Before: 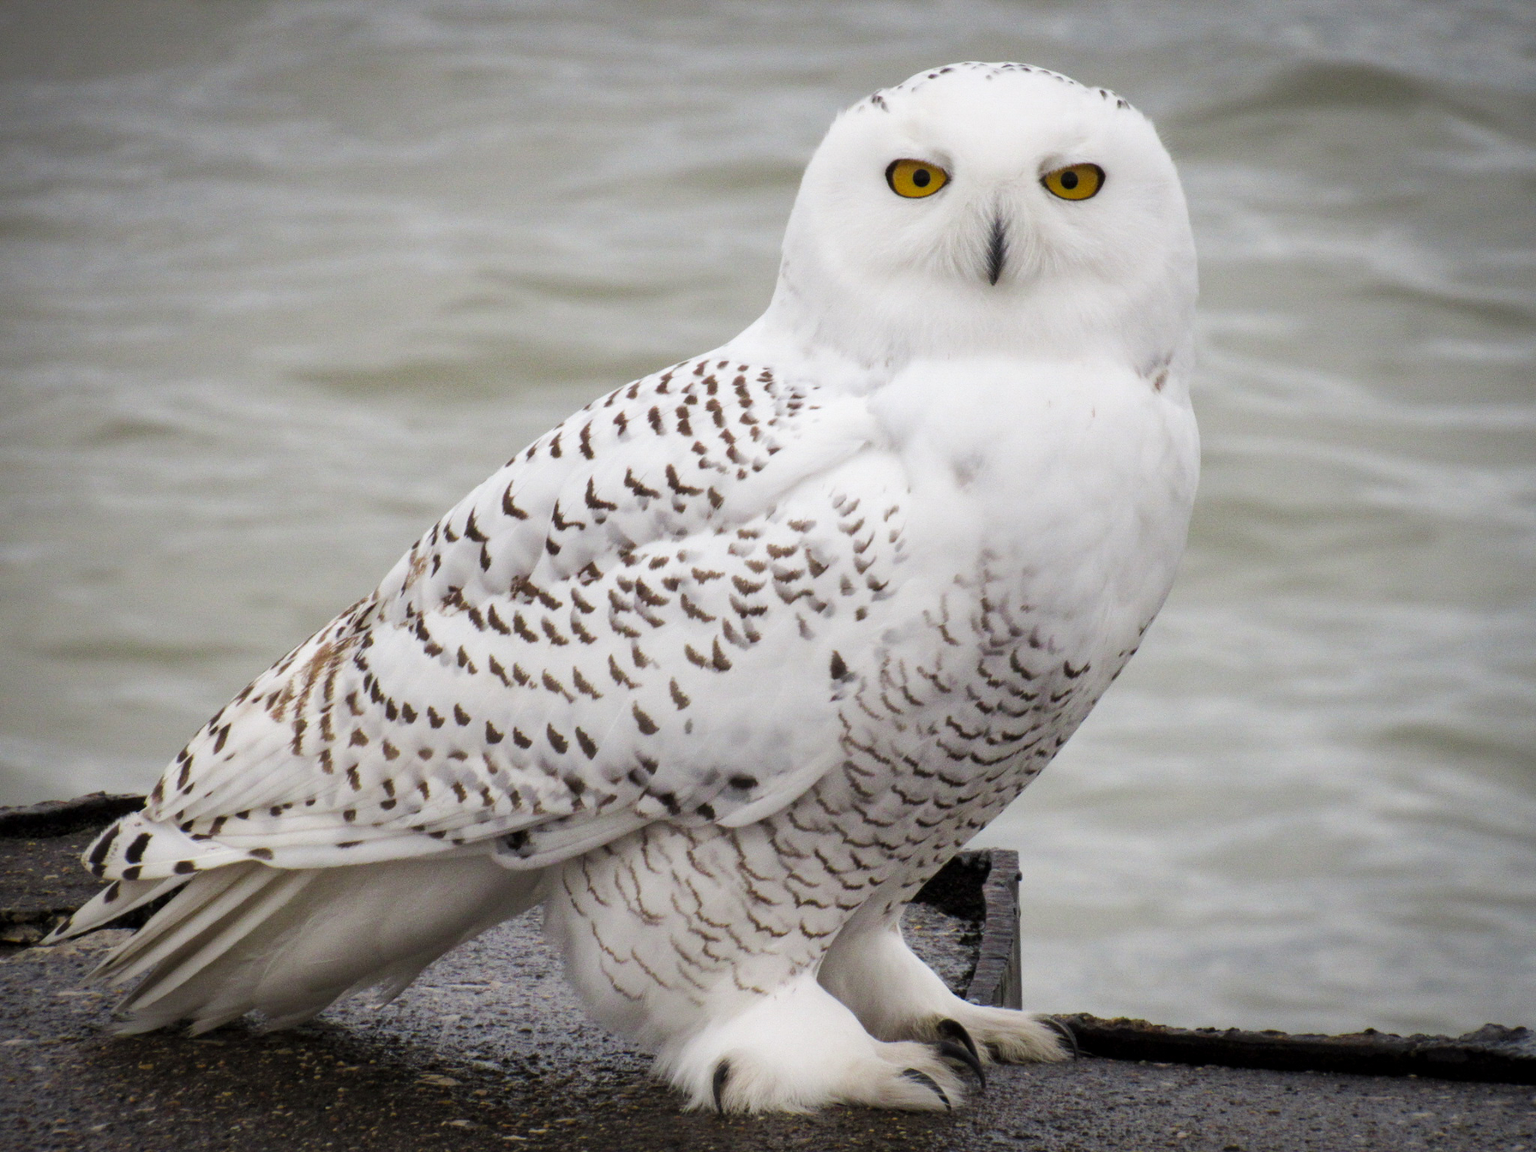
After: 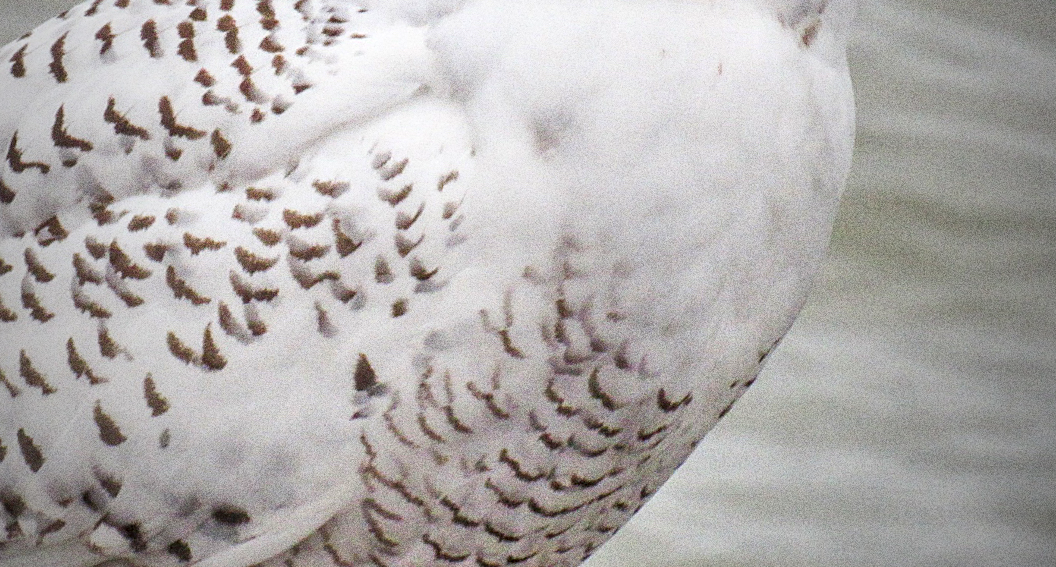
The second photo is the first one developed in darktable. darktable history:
tone equalizer: -7 EV 0.15 EV, -6 EV 0.6 EV, -5 EV 1.15 EV, -4 EV 1.33 EV, -3 EV 1.15 EV, -2 EV 0.6 EV, -1 EV 0.15 EV, mask exposure compensation -0.5 EV
local contrast: on, module defaults
crop: left 36.607%, top 34.735%, right 13.146%, bottom 30.611%
color balance rgb: perceptual saturation grading › global saturation 20%, global vibrance 20%
grain: coarseness 10.62 ISO, strength 55.56%
rotate and perspective: rotation 4.1°, automatic cropping off
vignetting: fall-off start 72.14%, fall-off radius 108.07%, brightness -0.713, saturation -0.488, center (-0.054, -0.359), width/height ratio 0.729
sharpen: on, module defaults
